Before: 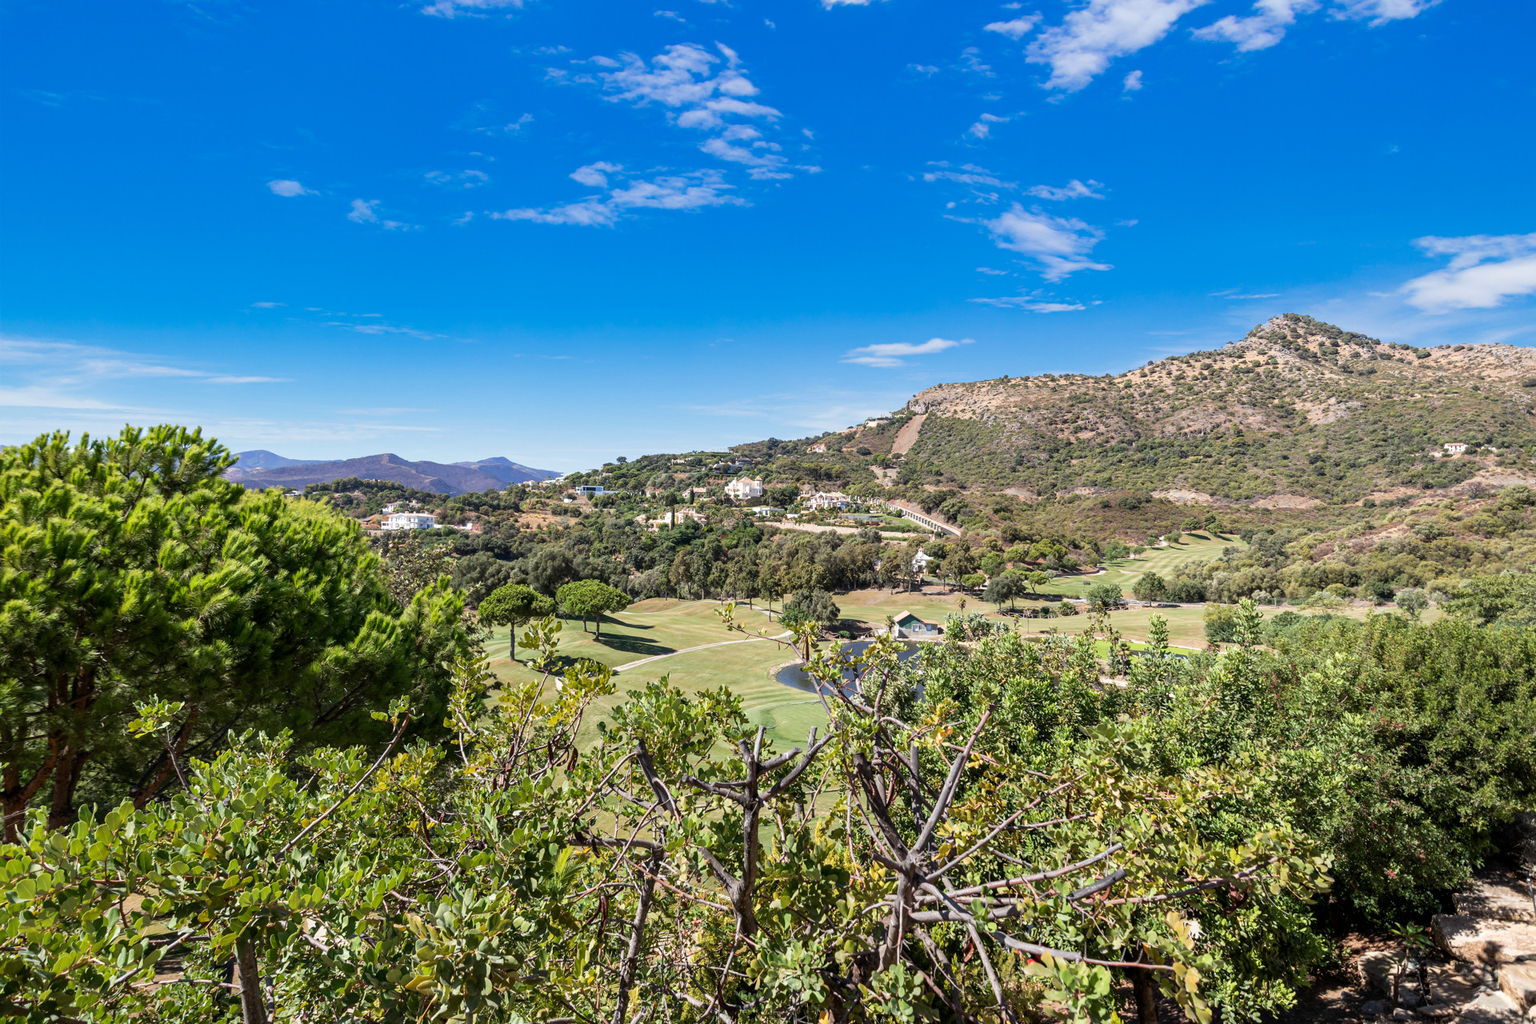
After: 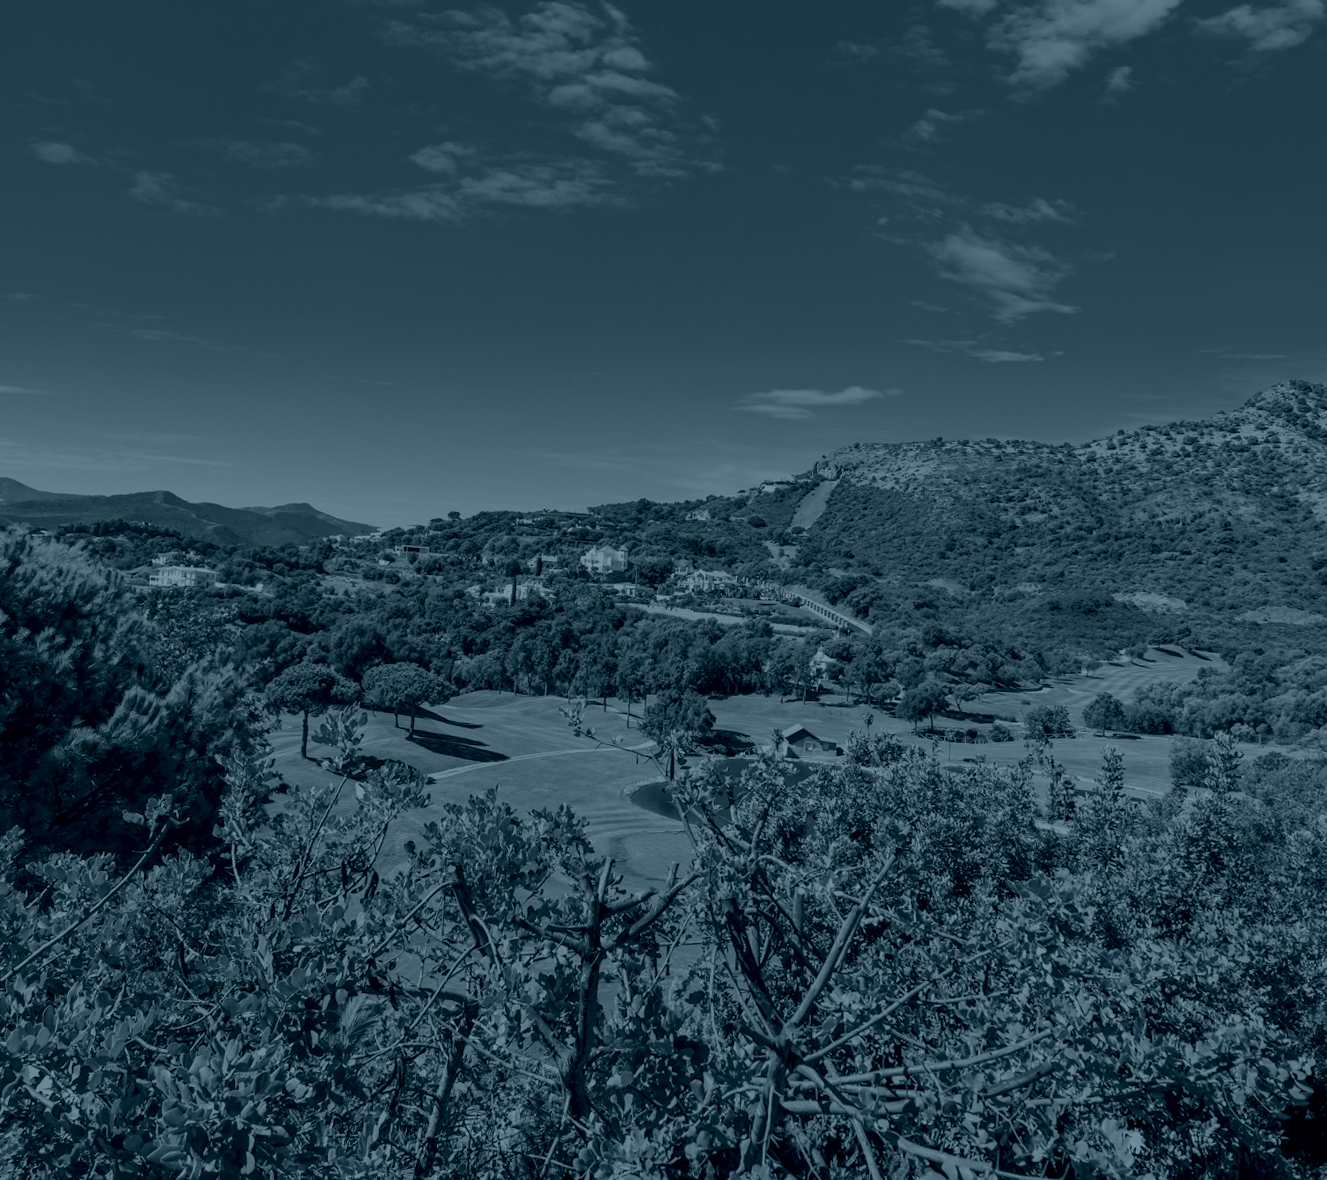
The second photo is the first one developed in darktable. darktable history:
colorize: hue 194.4°, saturation 29%, source mix 61.75%, lightness 3.98%, version 1
haze removal: compatibility mode true, adaptive false
base curve: curves: ch0 [(0, 0) (0.472, 0.455) (1, 1)], preserve colors none
exposure: exposure 0.217 EV, compensate highlight preservation false
crop and rotate: angle -3.27°, left 14.277%, top 0.028%, right 10.766%, bottom 0.028%
